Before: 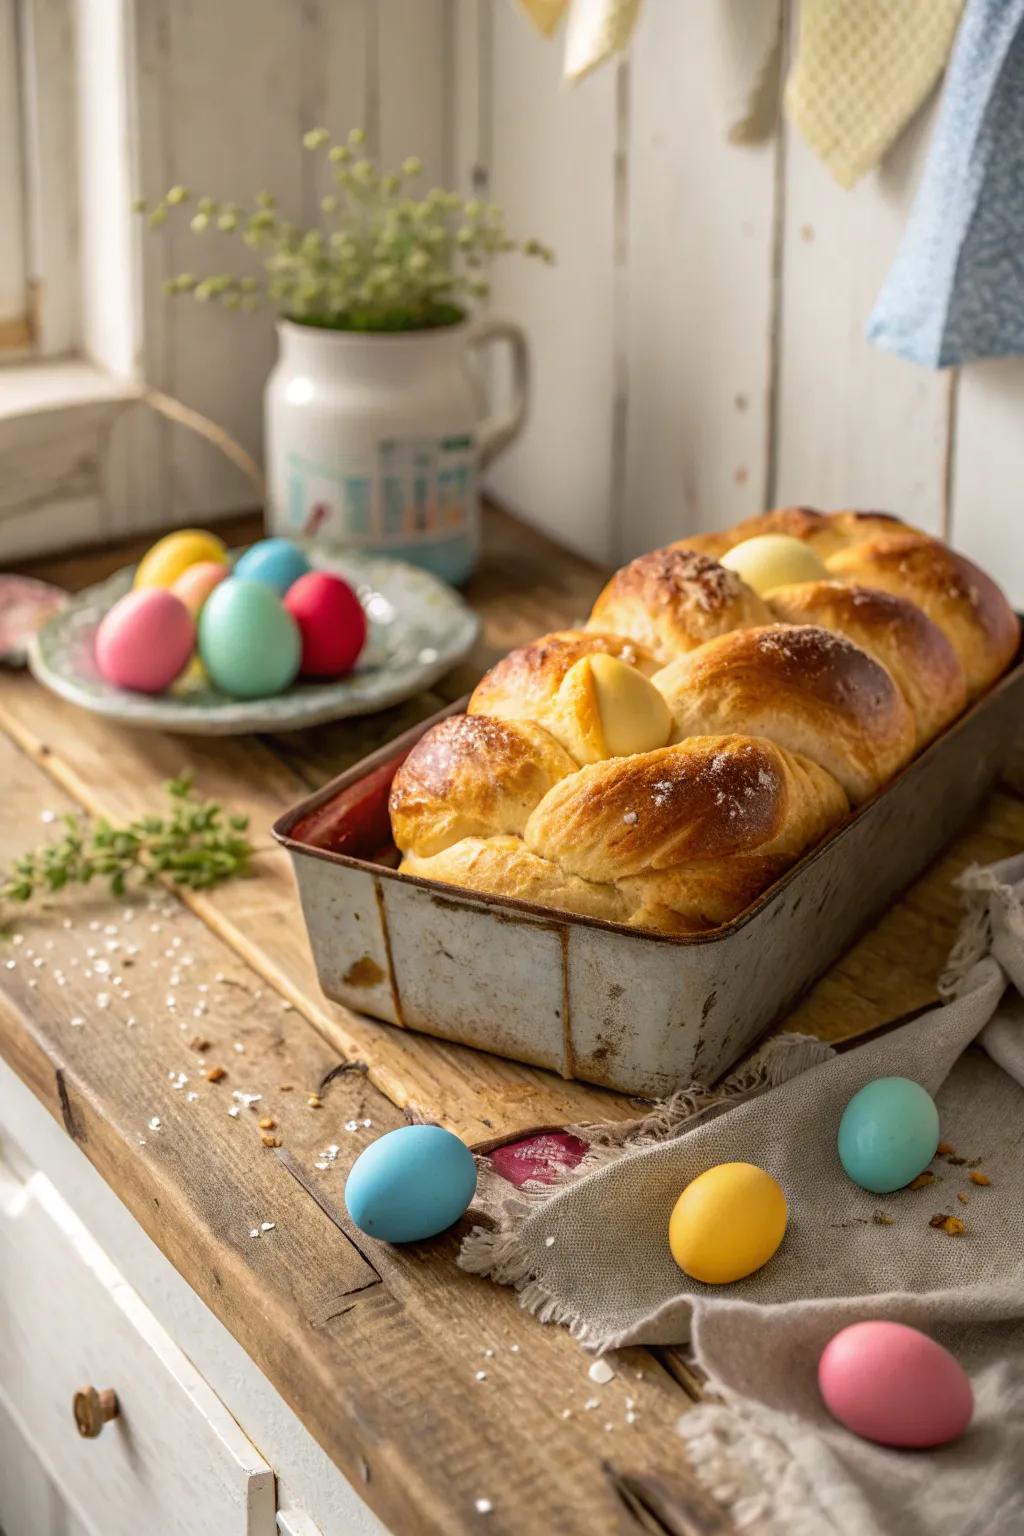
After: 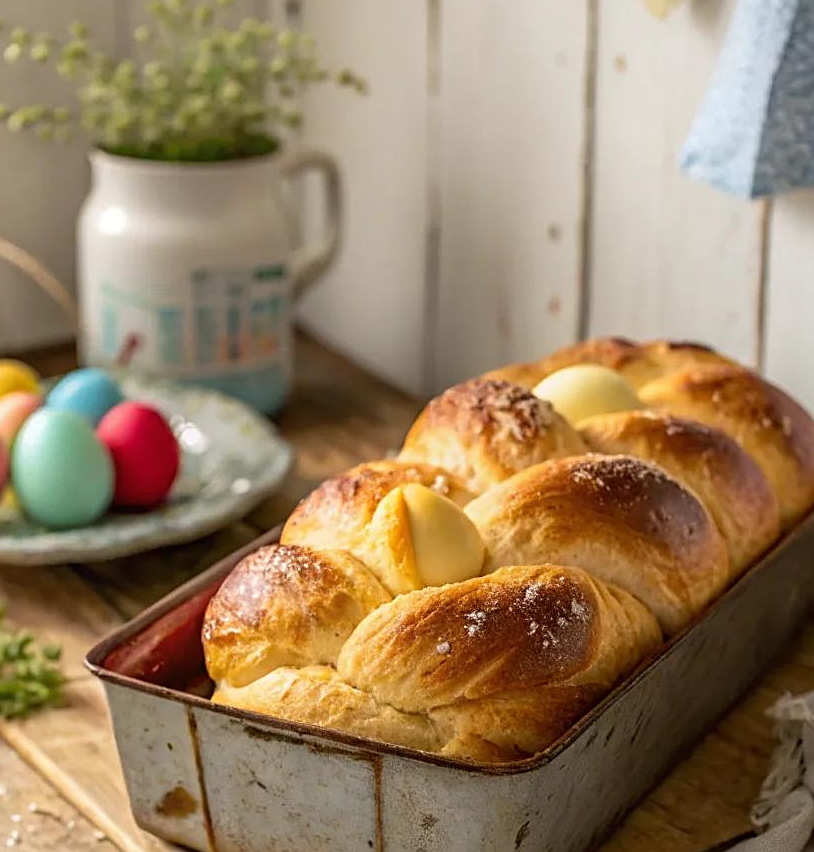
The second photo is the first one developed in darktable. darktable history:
crop: left 18.265%, top 11.094%, right 2.2%, bottom 33.412%
sharpen: on, module defaults
